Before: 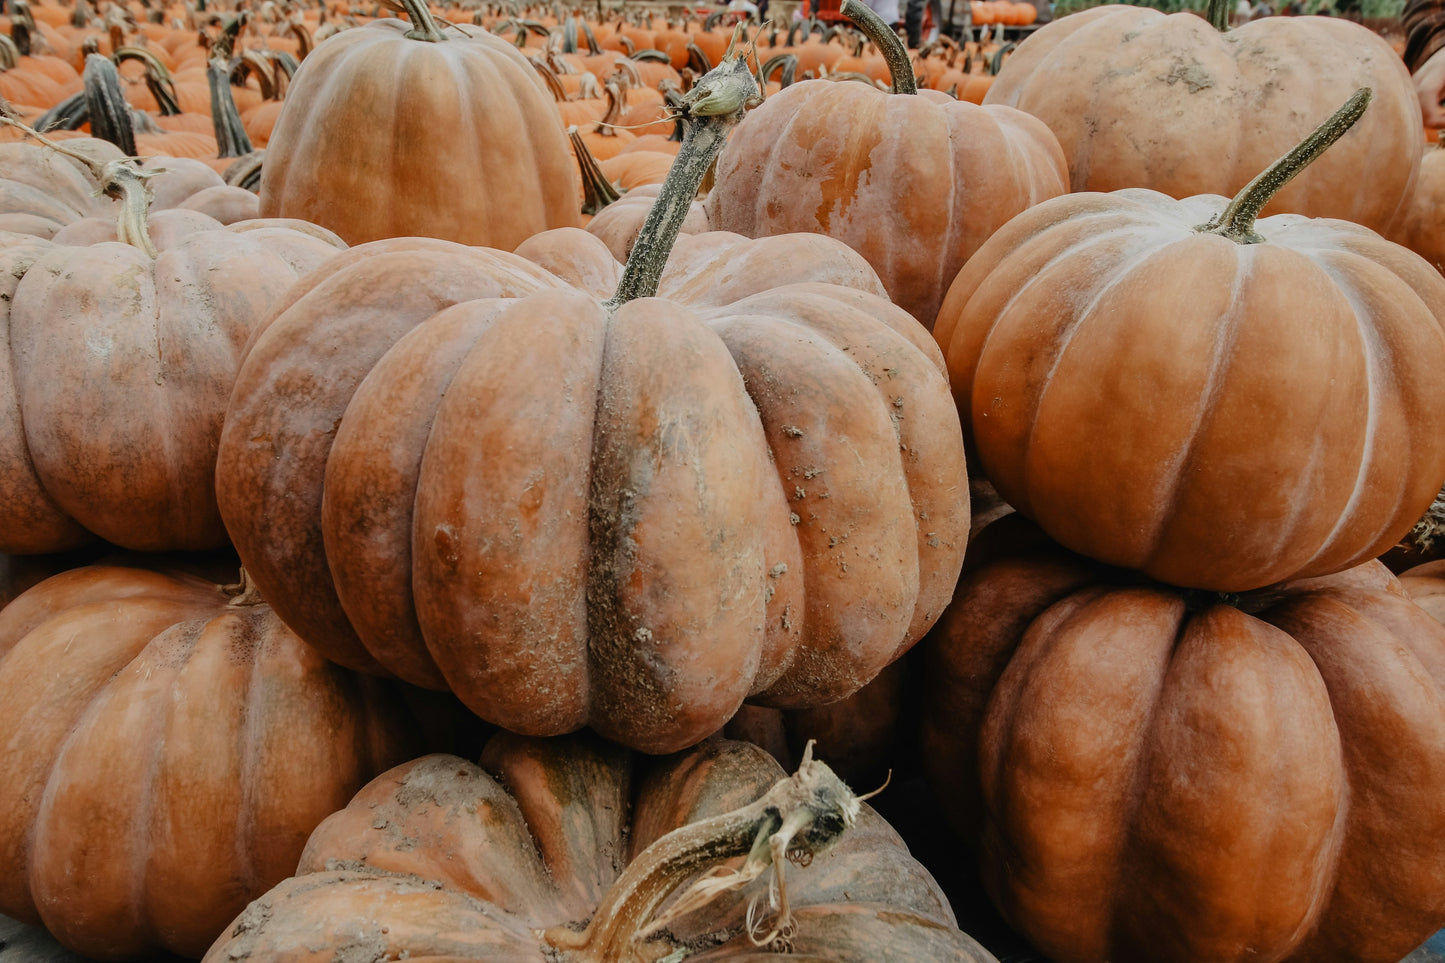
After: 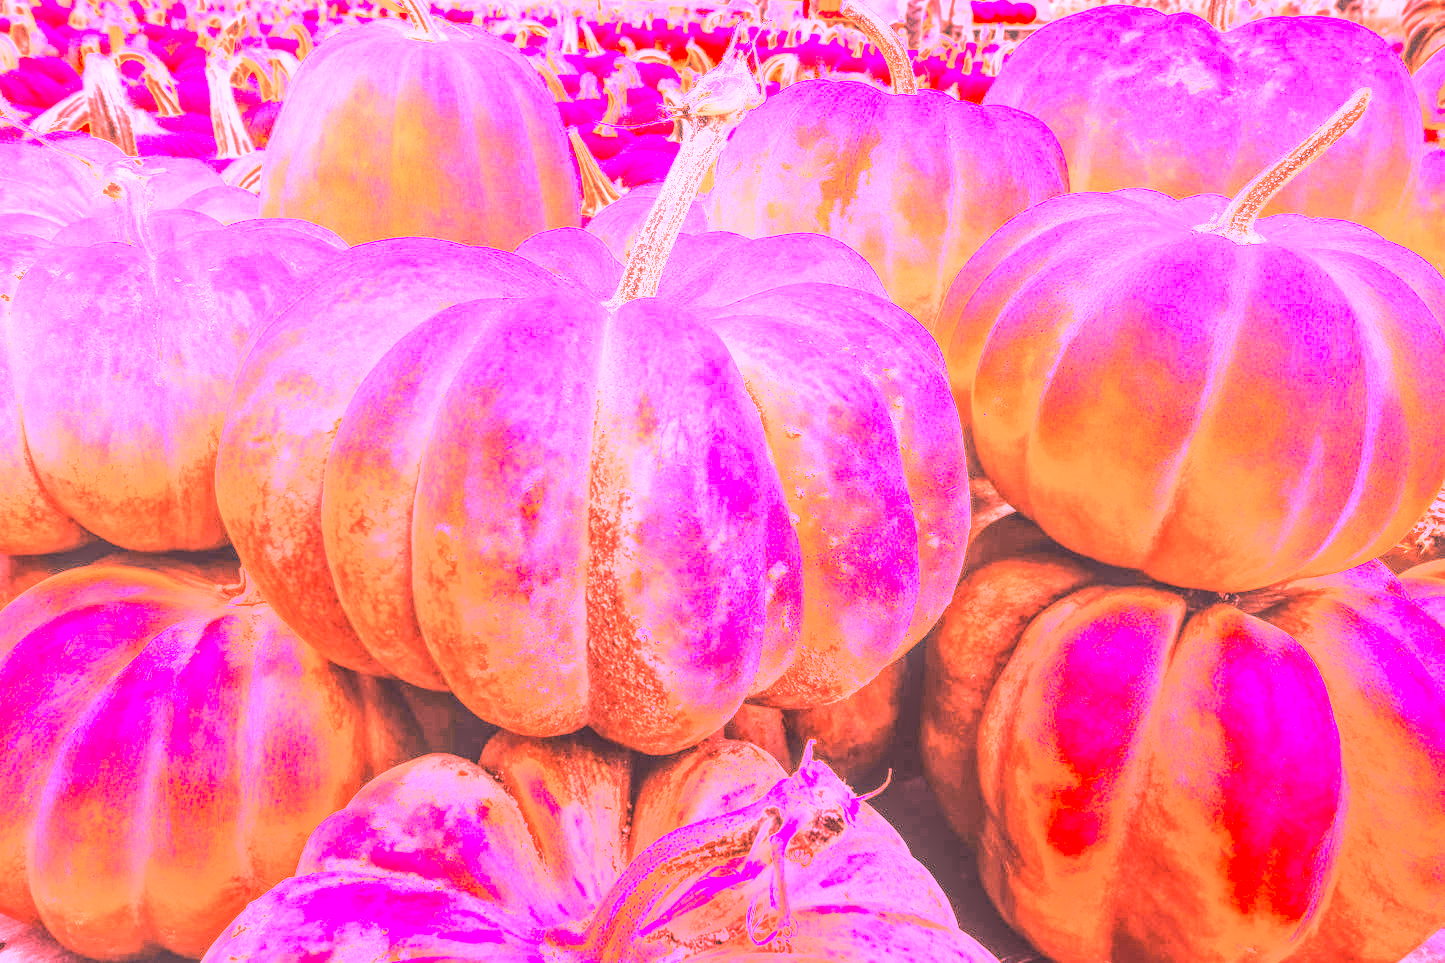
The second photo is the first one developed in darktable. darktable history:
white balance: red 4.26, blue 1.802
exposure: exposure 1.137 EV, compensate highlight preservation false
local contrast: detail 130%
